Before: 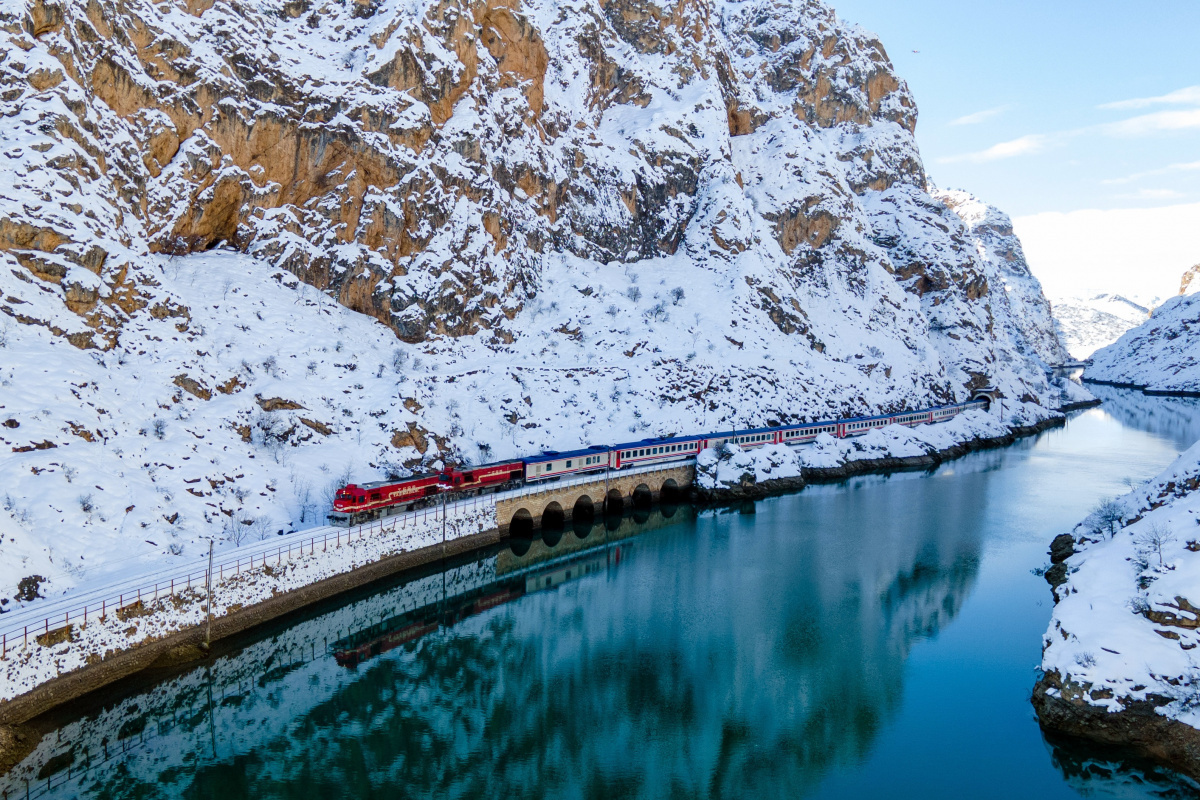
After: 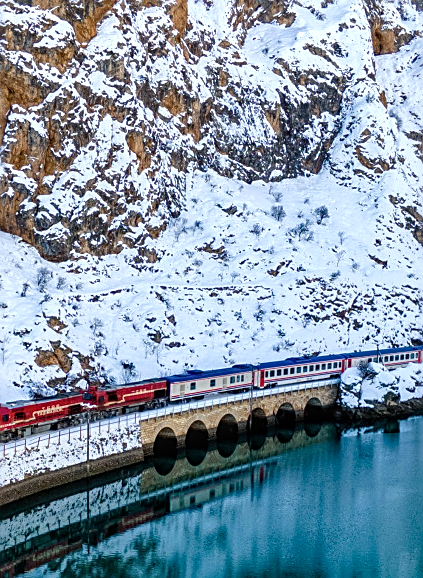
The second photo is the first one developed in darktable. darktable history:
exposure: exposure 0.293 EV, compensate highlight preservation false
shadows and highlights: radius 171.65, shadows 26.78, white point adjustment 3.28, highlights -68.77, soften with gaussian
crop and rotate: left 29.688%, top 10.18%, right 35.009%, bottom 17.467%
local contrast: on, module defaults
color calibration: illuminant same as pipeline (D50), adaptation XYZ, x 0.345, y 0.358, temperature 5010.13 K, gamut compression 1.73
haze removal: compatibility mode true, adaptive false
sharpen: on, module defaults
